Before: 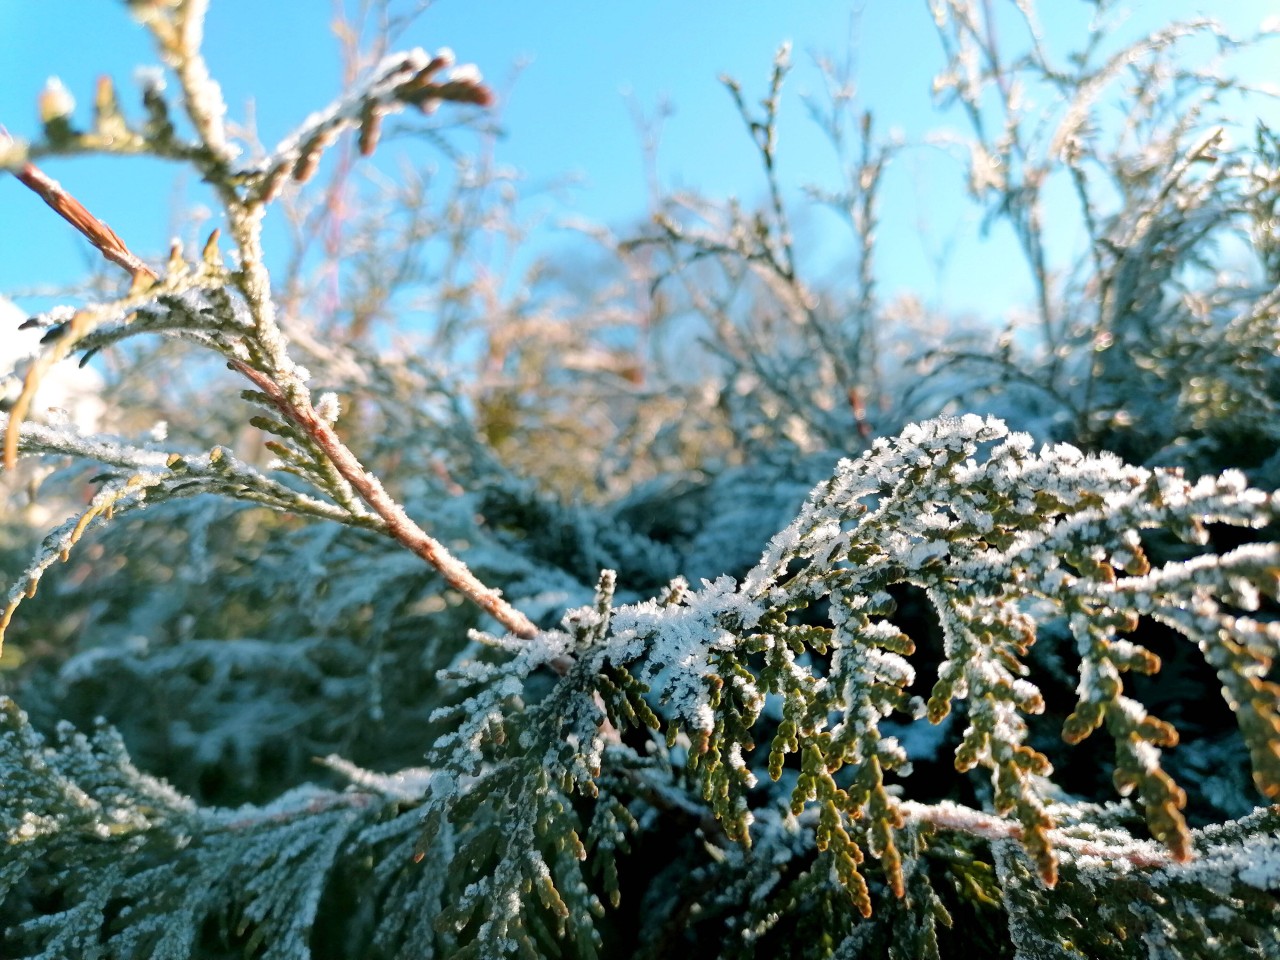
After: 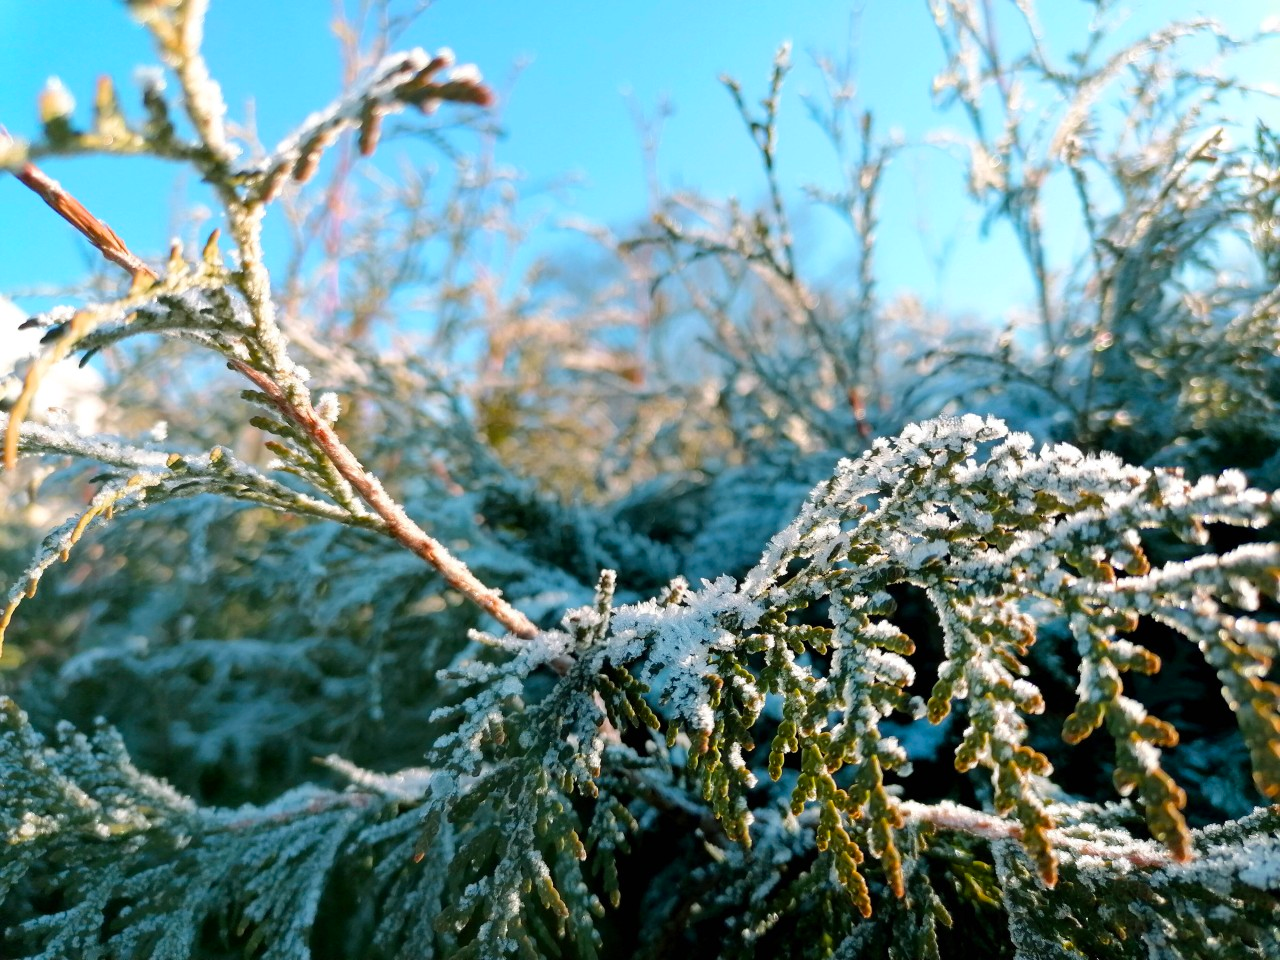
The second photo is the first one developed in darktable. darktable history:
color balance rgb: linear chroma grading › global chroma 14.597%, perceptual saturation grading › global saturation 0.422%
